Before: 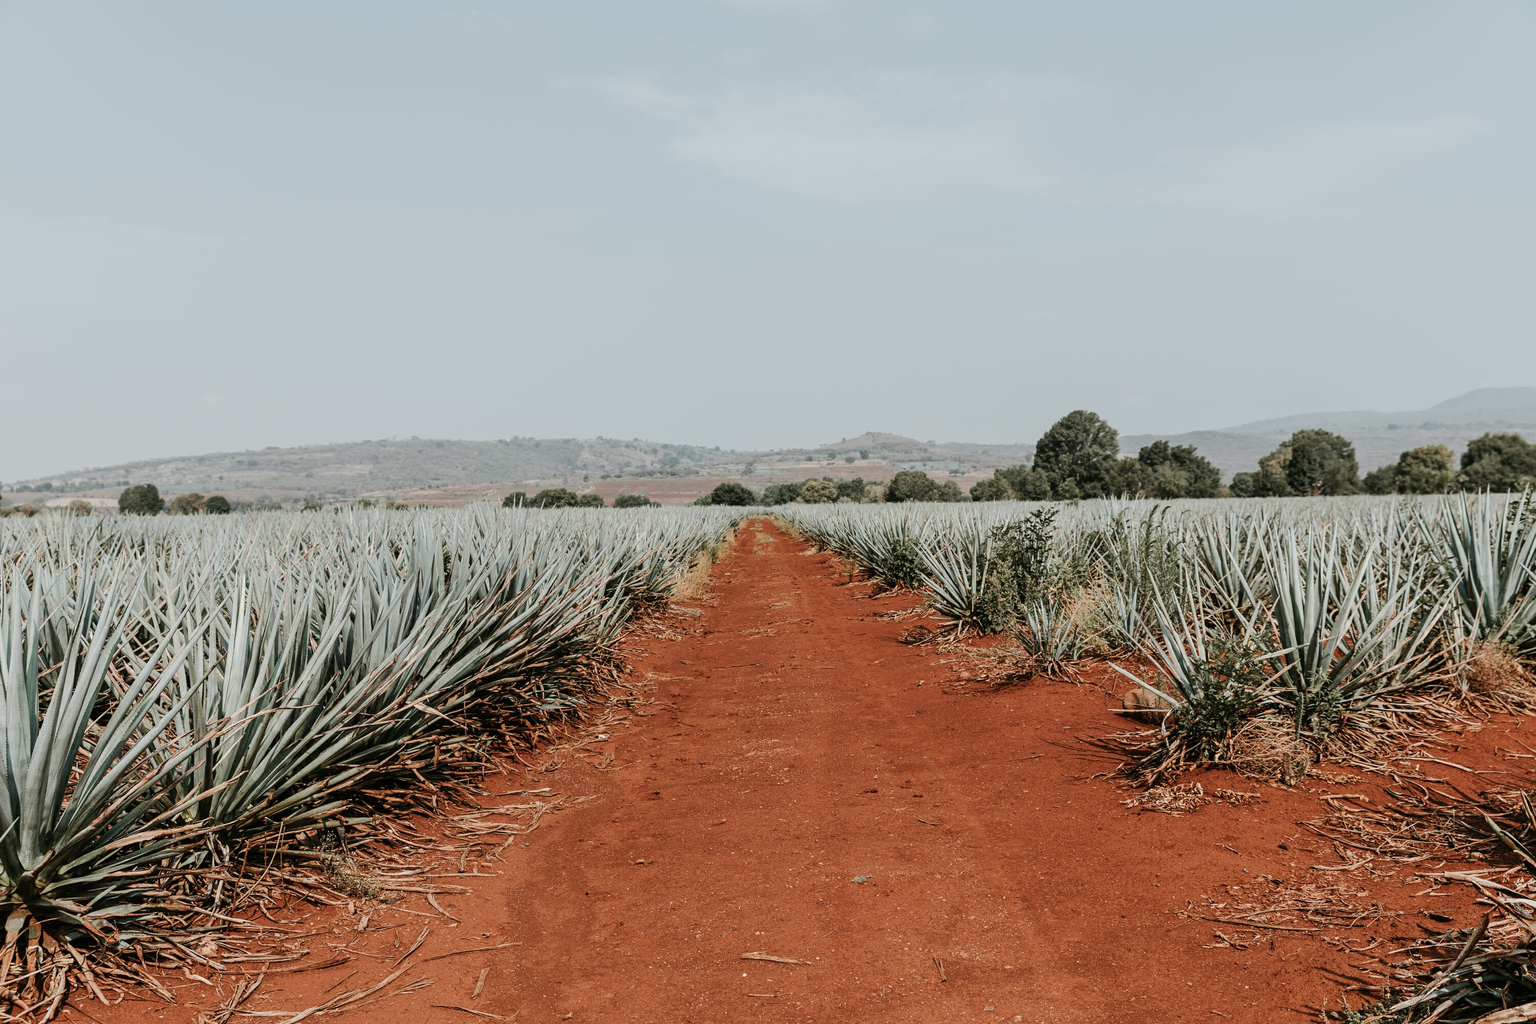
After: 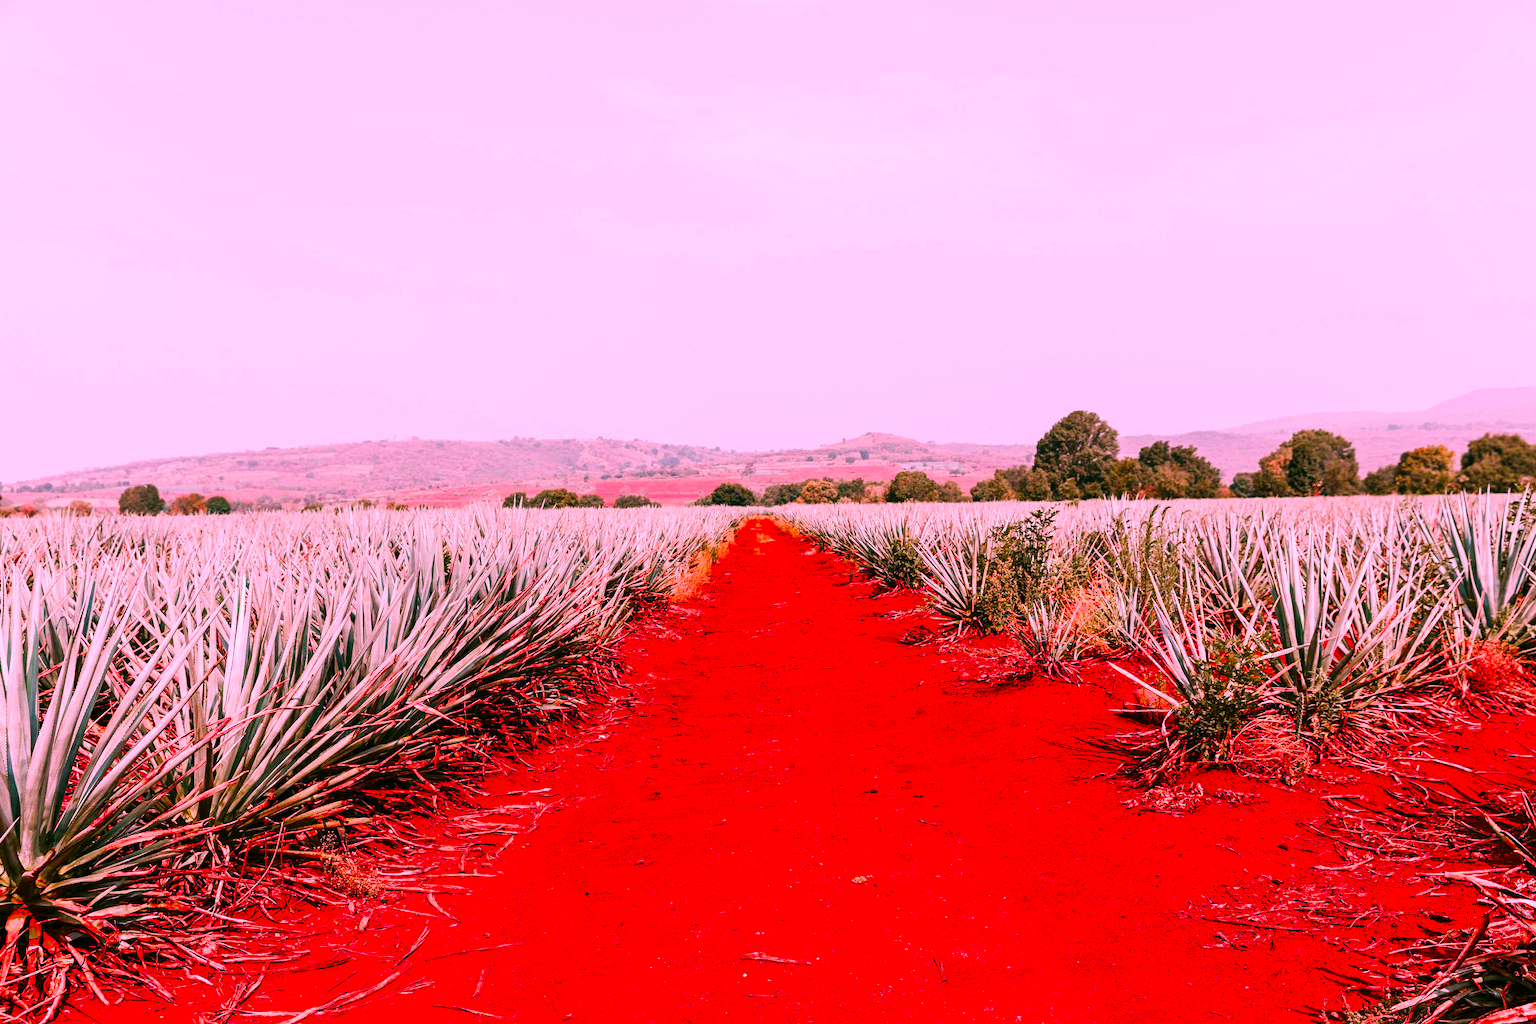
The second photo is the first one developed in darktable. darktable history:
color balance rgb: linear chroma grading › shadows 10%, linear chroma grading › highlights 10%, linear chroma grading › global chroma 15%, linear chroma grading › mid-tones 15%, perceptual saturation grading › global saturation 40%, perceptual saturation grading › highlights -25%, perceptual saturation grading › mid-tones 35%, perceptual saturation grading › shadows 35%, perceptual brilliance grading › global brilliance 11.29%, global vibrance 11.29%
white balance: red 1.188, blue 1.11
color contrast: green-magenta contrast 1.73, blue-yellow contrast 1.15
